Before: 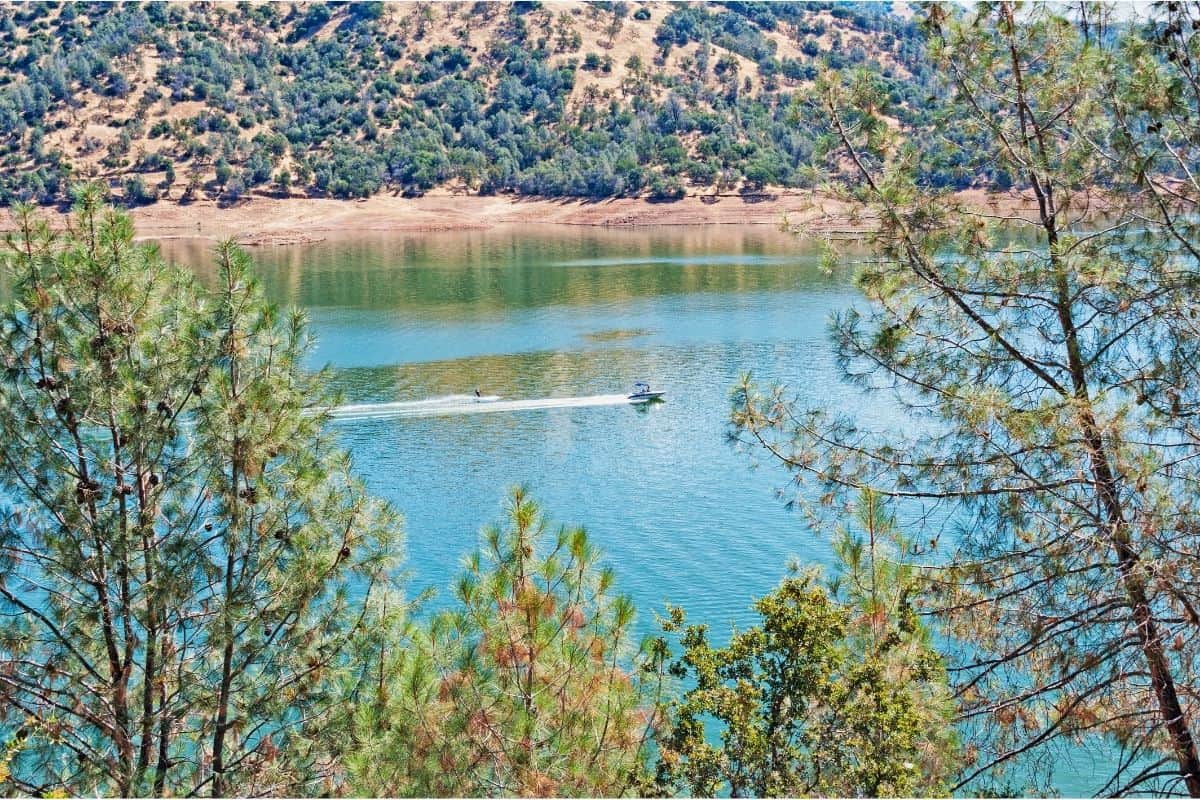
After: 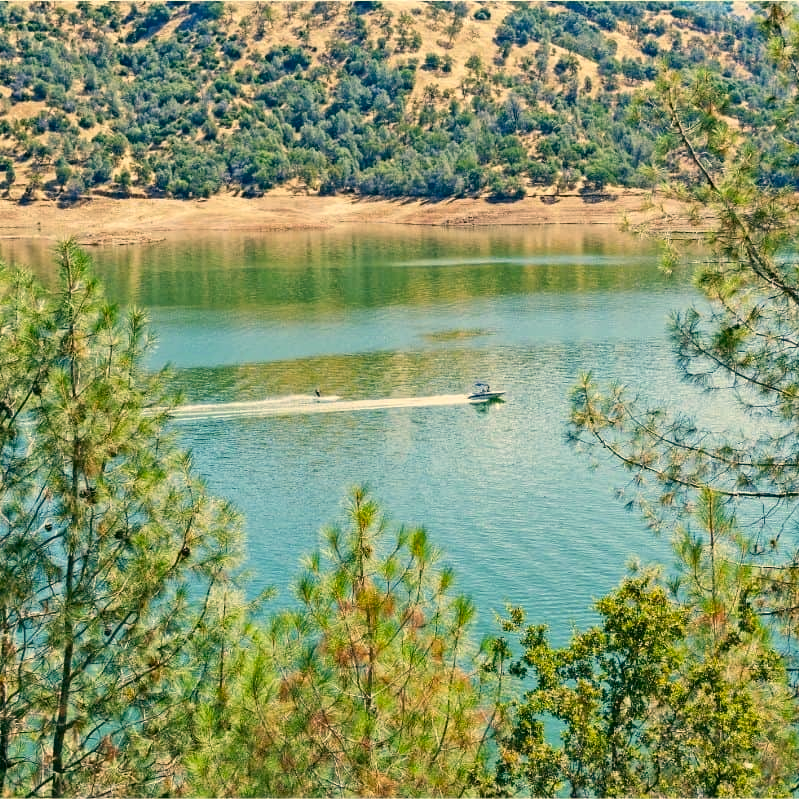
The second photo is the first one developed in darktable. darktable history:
crop and rotate: left 13.409%, right 19.924%
color correction: highlights a* 5.3, highlights b* 24.26, shadows a* -15.58, shadows b* 4.02
